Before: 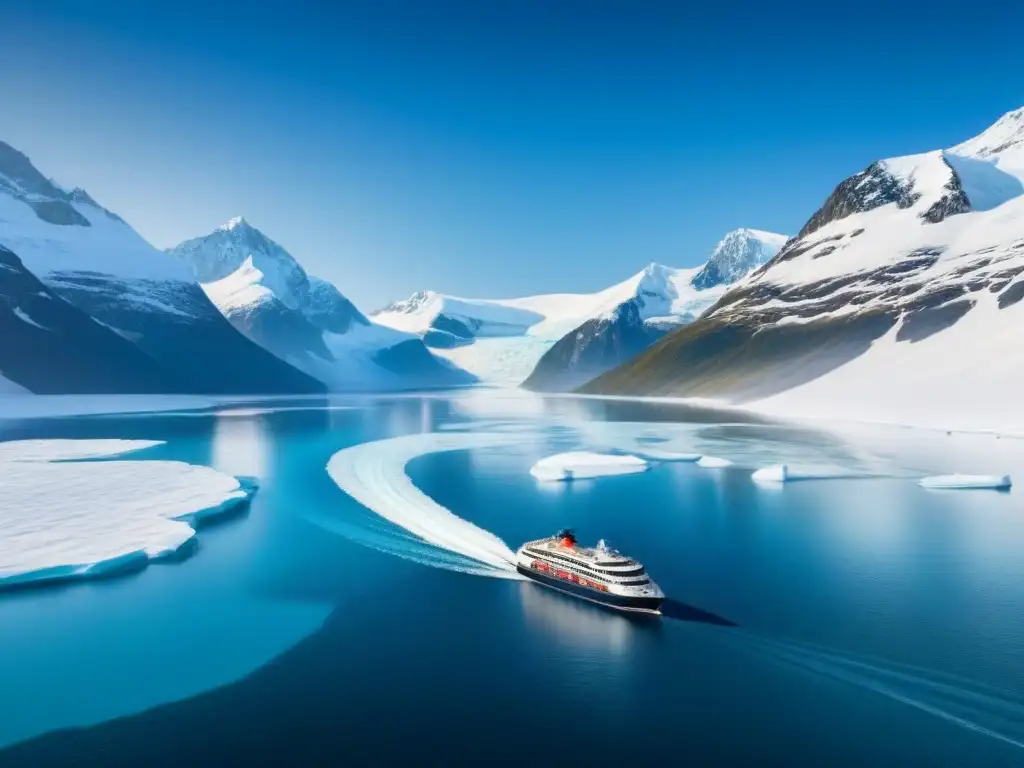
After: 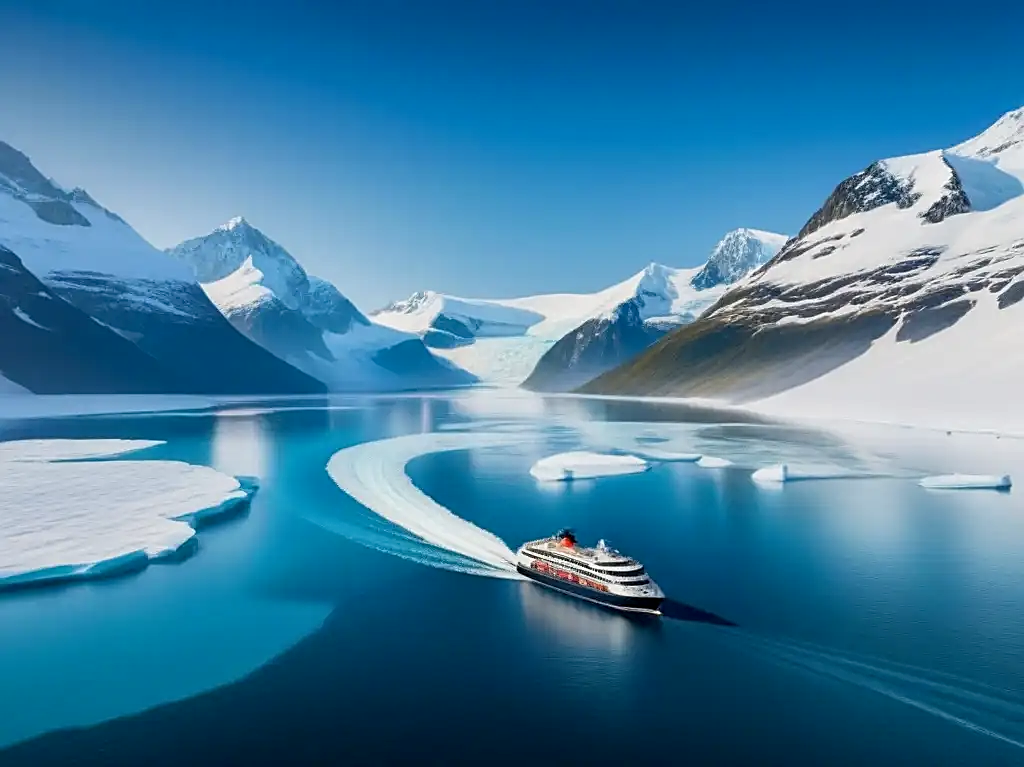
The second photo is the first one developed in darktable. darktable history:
crop: bottom 0.078%
exposure: black level correction 0.002, exposure -0.202 EV, compensate exposure bias true, compensate highlight preservation false
local contrast: highlights 100%, shadows 101%, detail 119%, midtone range 0.2
sharpen: on, module defaults
